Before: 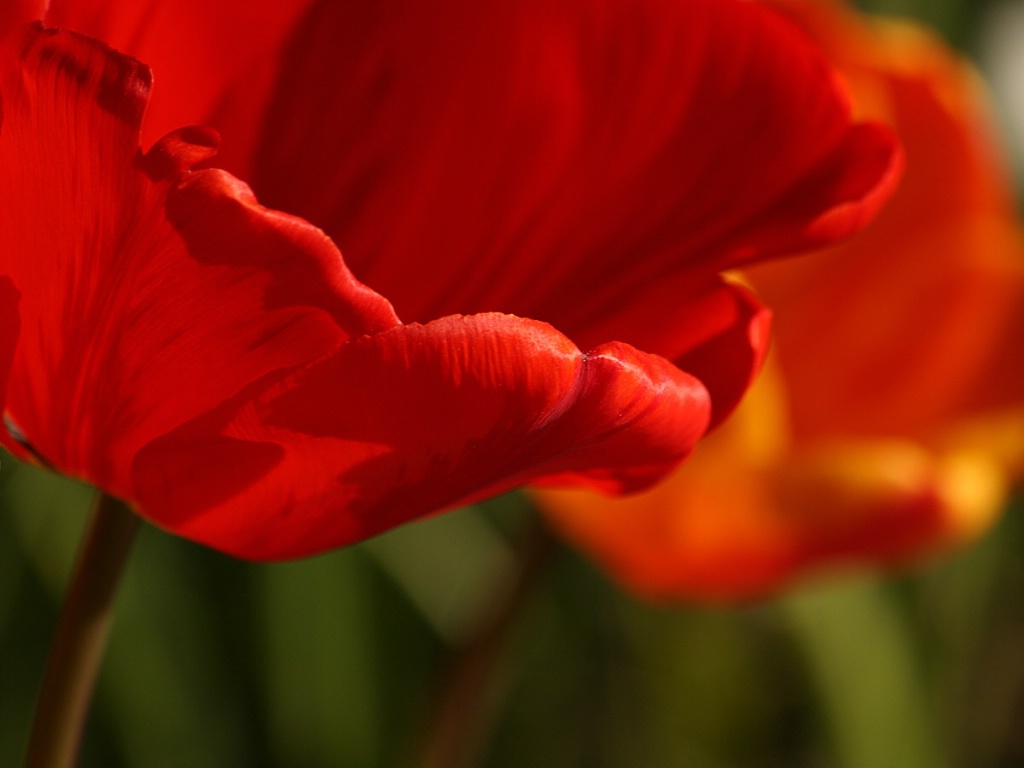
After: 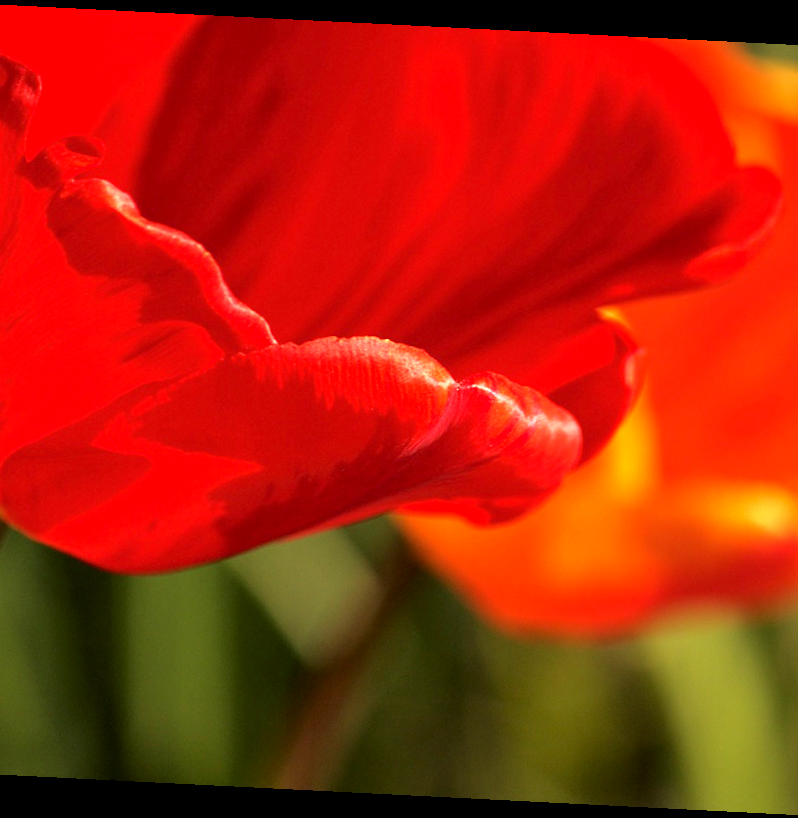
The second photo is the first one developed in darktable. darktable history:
crop and rotate: angle -2.9°, left 13.915%, top 0.04%, right 10.896%, bottom 0.018%
tone curve: curves: ch0 [(0, 0) (0.003, 0.001) (0.011, 0.002) (0.025, 0.007) (0.044, 0.015) (0.069, 0.022) (0.1, 0.03) (0.136, 0.056) (0.177, 0.115) (0.224, 0.177) (0.277, 0.244) (0.335, 0.322) (0.399, 0.398) (0.468, 0.471) (0.543, 0.545) (0.623, 0.614) (0.709, 0.685) (0.801, 0.765) (0.898, 0.867) (1, 1)], color space Lab, independent channels, preserve colors none
exposure: black level correction 0, exposure 1.378 EV, compensate highlight preservation false
